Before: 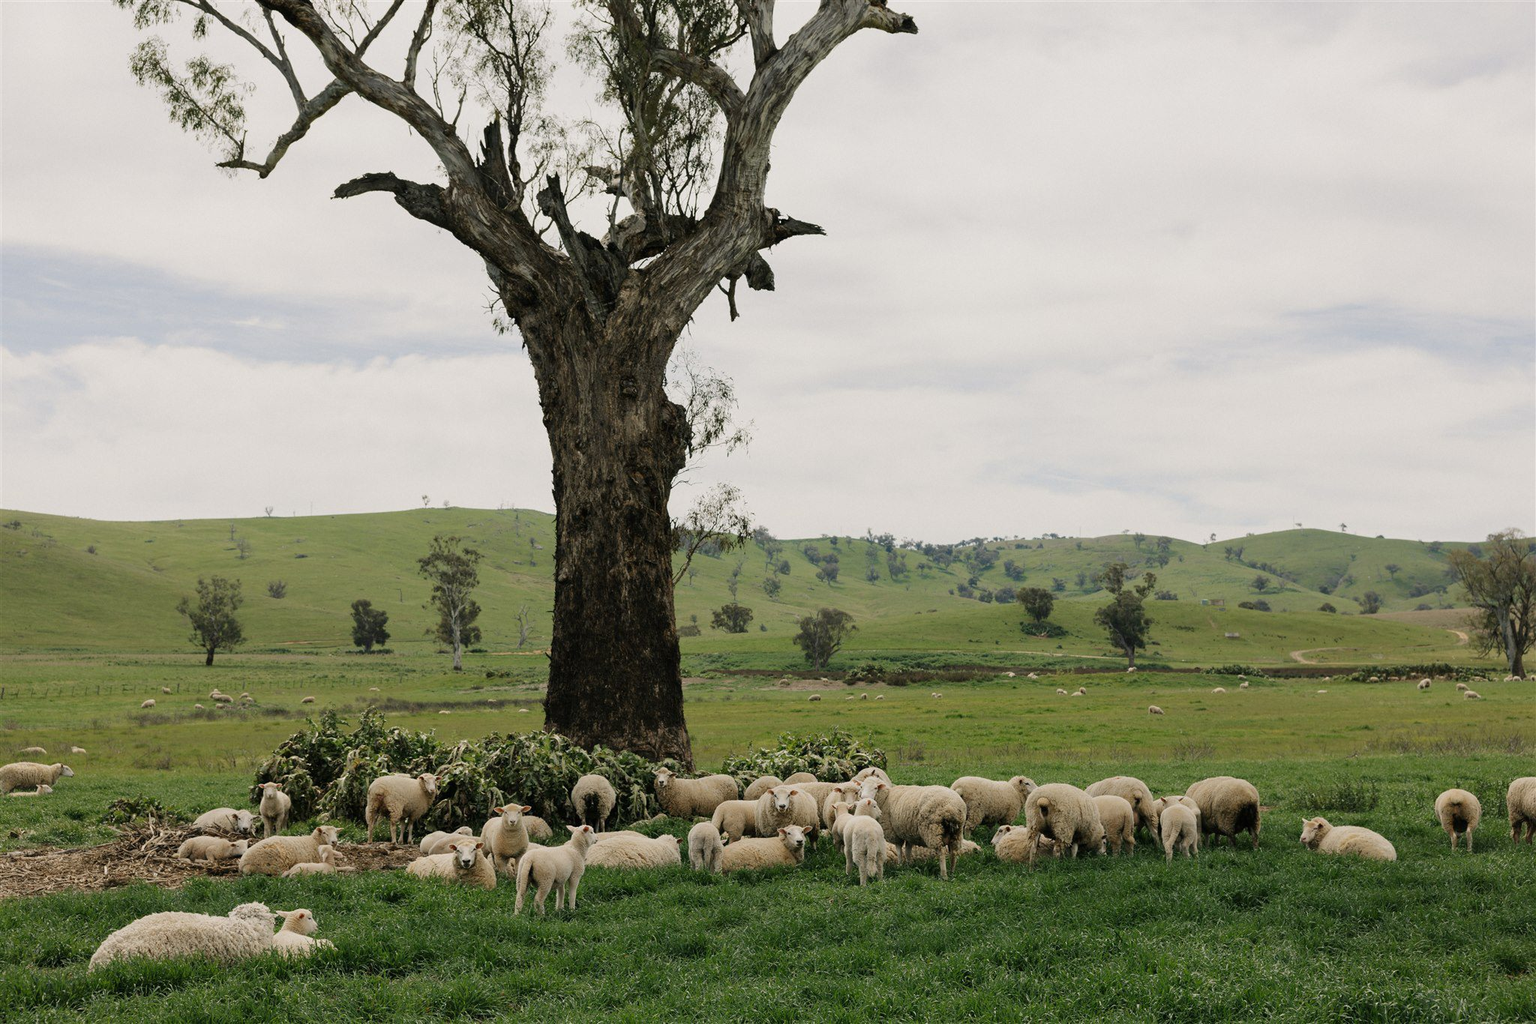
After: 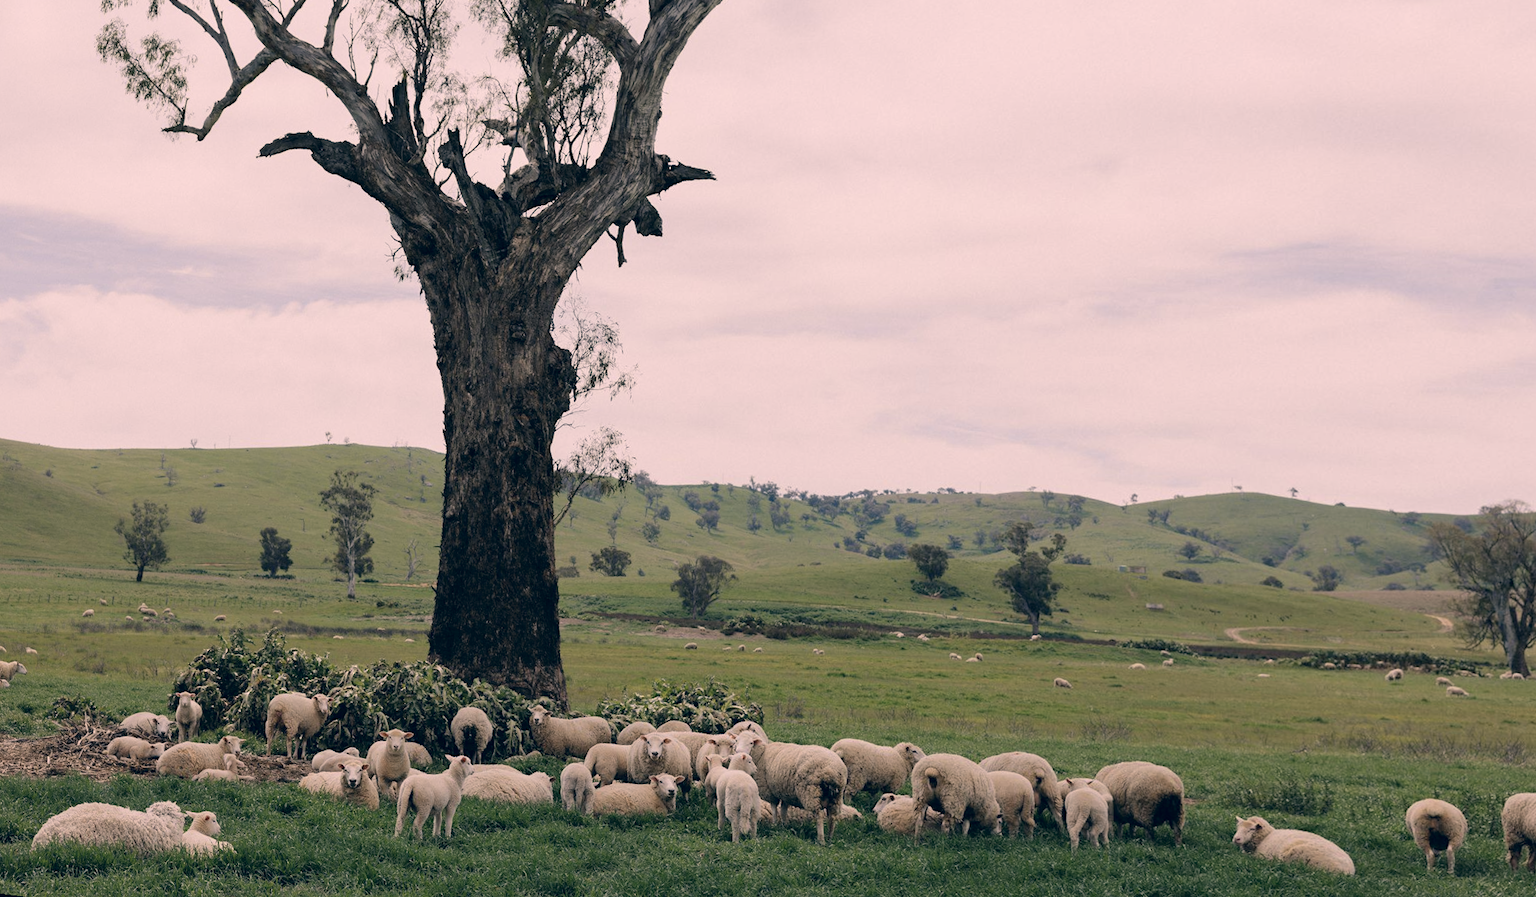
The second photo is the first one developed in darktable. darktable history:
rotate and perspective: rotation 1.69°, lens shift (vertical) -0.023, lens shift (horizontal) -0.291, crop left 0.025, crop right 0.988, crop top 0.092, crop bottom 0.842
color correction: highlights a* 14.46, highlights b* 5.85, shadows a* -5.53, shadows b* -15.24, saturation 0.85
